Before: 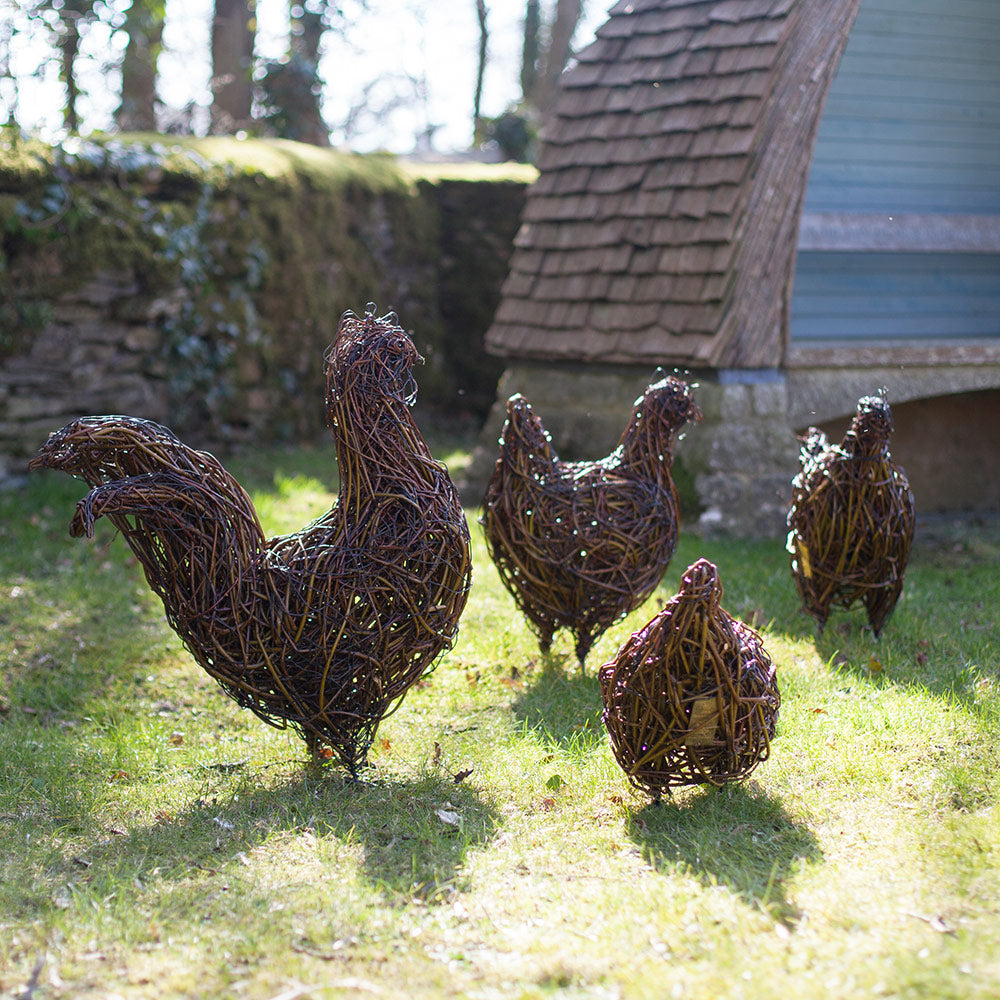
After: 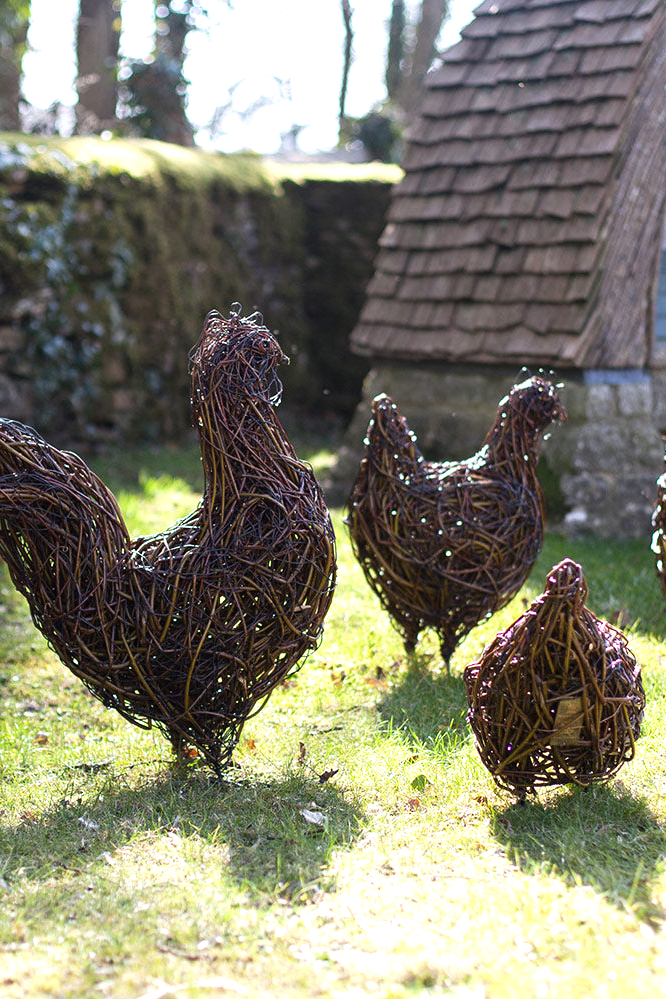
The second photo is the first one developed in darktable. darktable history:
tone equalizer: -8 EV -0.417 EV, -7 EV -0.389 EV, -6 EV -0.333 EV, -5 EV -0.222 EV, -3 EV 0.222 EV, -2 EV 0.333 EV, -1 EV 0.389 EV, +0 EV 0.417 EV, edges refinement/feathering 500, mask exposure compensation -1.57 EV, preserve details no
crop and rotate: left 13.537%, right 19.796%
